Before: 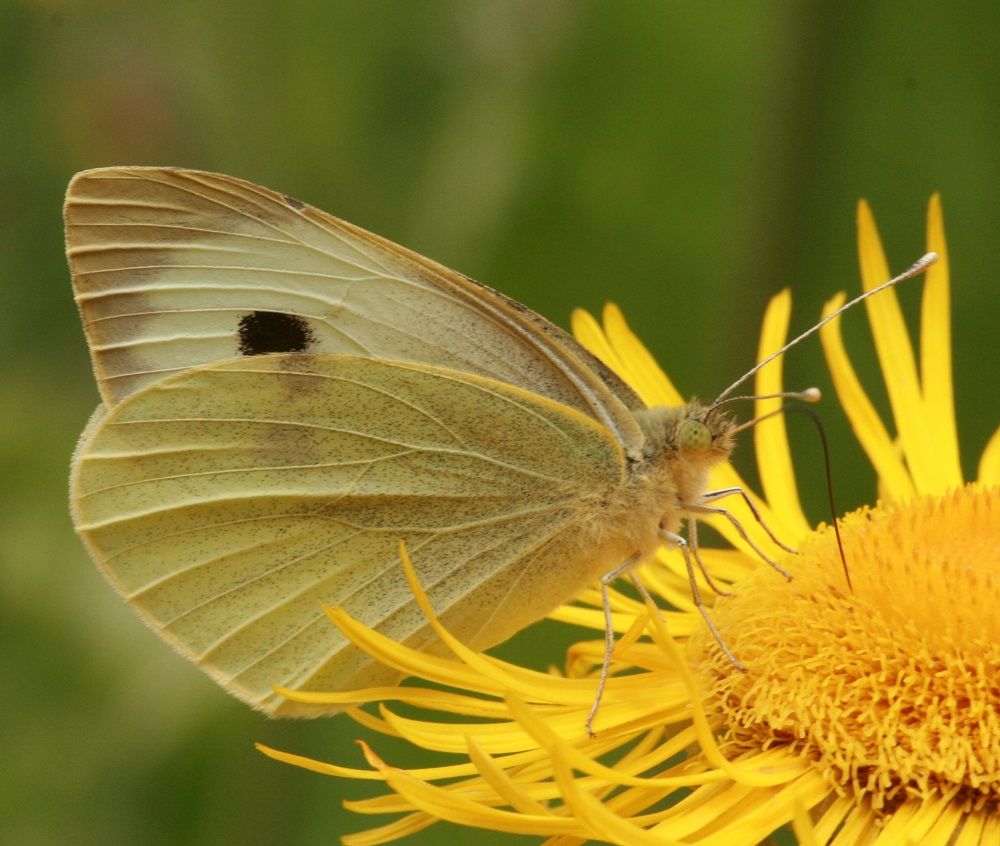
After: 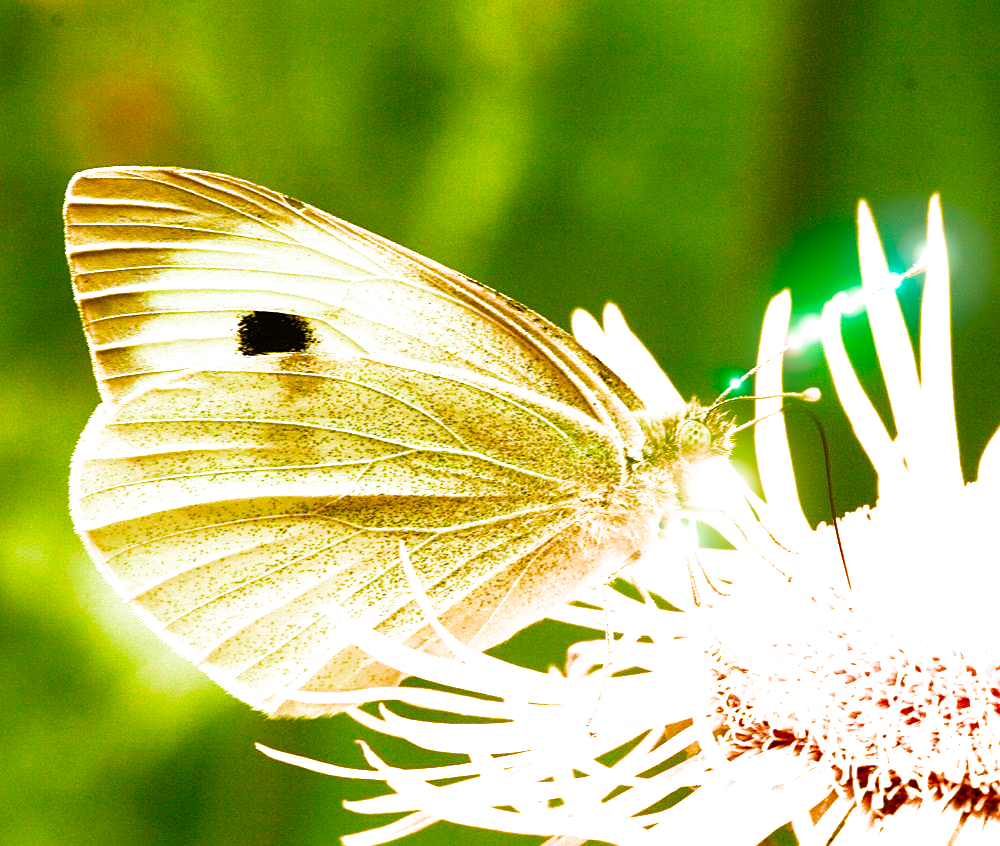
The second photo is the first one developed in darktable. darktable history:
color calibration: x 0.37, y 0.382, temperature 4313.32 K
filmic rgb: black relative exposure -8.79 EV, white relative exposure 4.98 EV, threshold 6 EV, target black luminance 0%, hardness 3.77, latitude 66.34%, contrast 0.822, highlights saturation mix 10%, shadows ↔ highlights balance 20%, add noise in highlights 0.1, color science v4 (2020), iterations of high-quality reconstruction 0, type of noise poissonian, enable highlight reconstruction true
exposure: black level correction -0.002, exposure 0.708 EV, compensate exposure bias true, compensate highlight preservation false
tone curve: curves: ch0 [(0, 0) (0.641, 0.595) (1, 1)], color space Lab, linked channels, preserve colors none
tone equalizer: -8 EV -0.417 EV, -7 EV -0.389 EV, -6 EV -0.333 EV, -5 EV -0.222 EV, -3 EV 0.222 EV, -2 EV 0.333 EV, -1 EV 0.389 EV, +0 EV 0.417 EV, edges refinement/feathering 500, mask exposure compensation -1.57 EV, preserve details no
color balance rgb: linear chroma grading › shadows -30%, linear chroma grading › global chroma 35%, perceptual saturation grading › global saturation 75%, perceptual saturation grading › shadows -30%, perceptual brilliance grading › highlights 75%, perceptual brilliance grading › shadows -30%, global vibrance 35%
sharpen: amount 0.478
